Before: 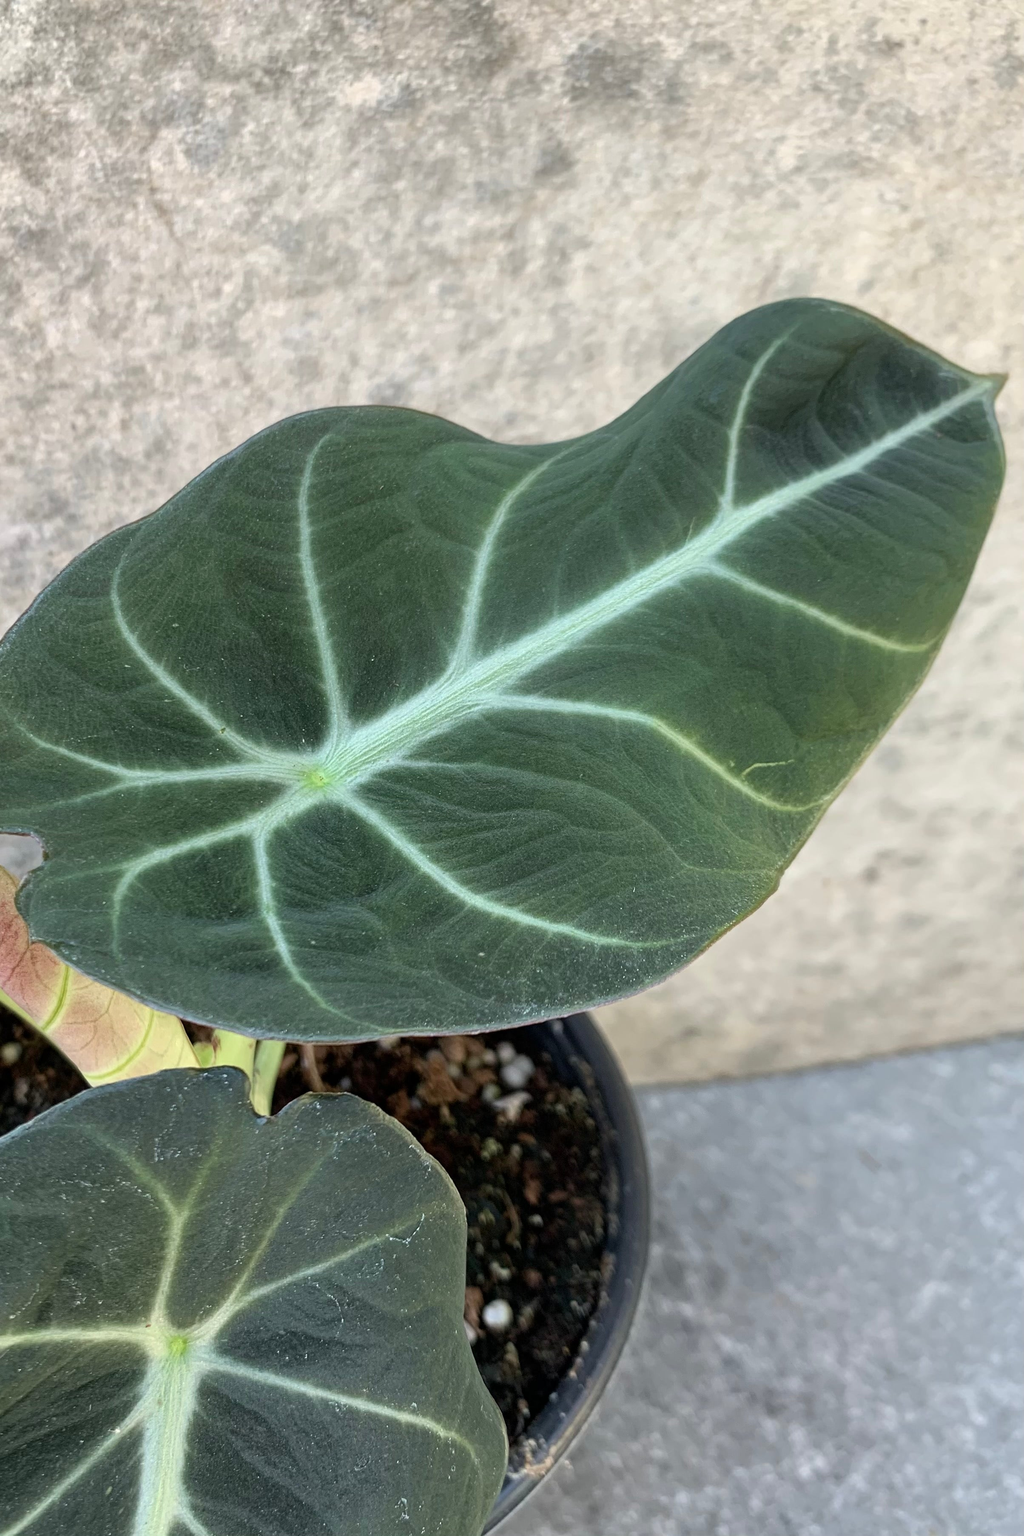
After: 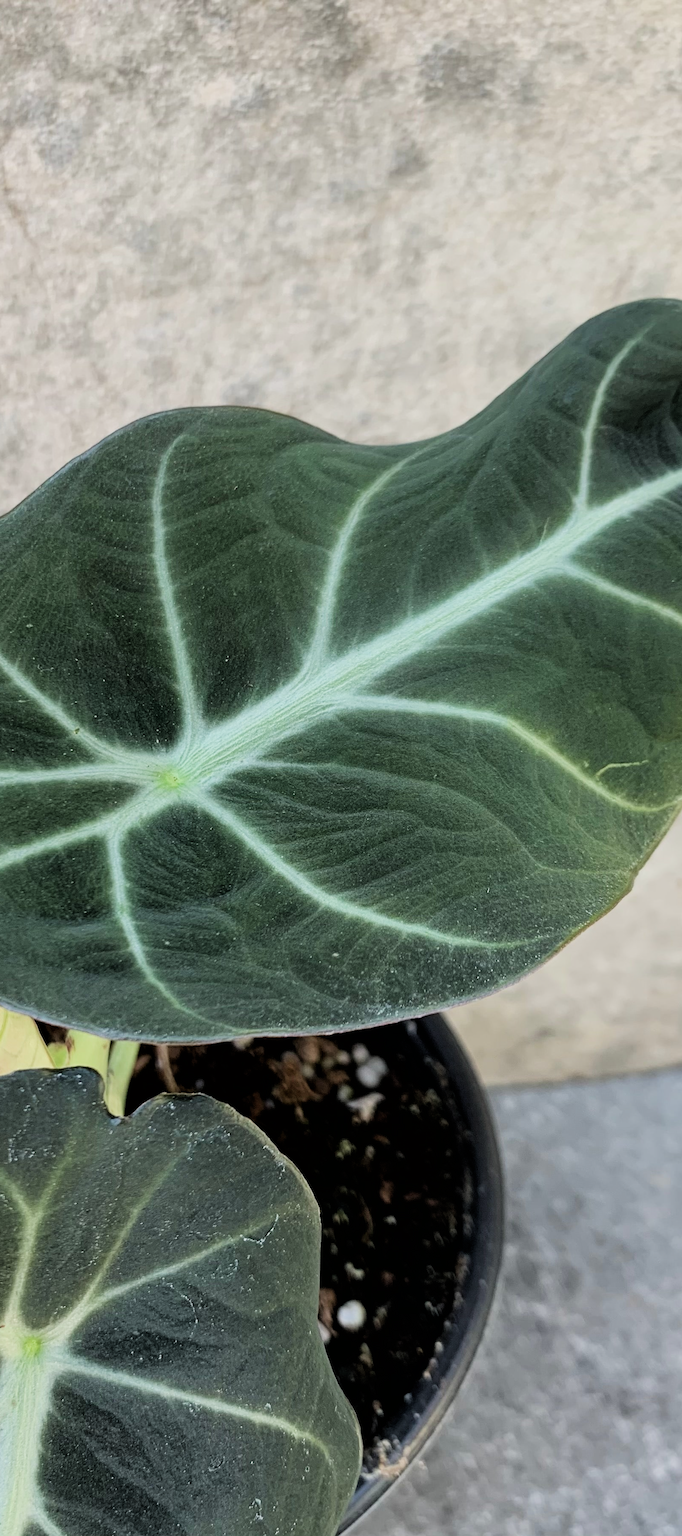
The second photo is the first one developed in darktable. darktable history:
crop and rotate: left 14.35%, right 18.975%
filmic rgb: black relative exposure -5.08 EV, white relative exposure 3.98 EV, hardness 2.9, contrast 1.297
